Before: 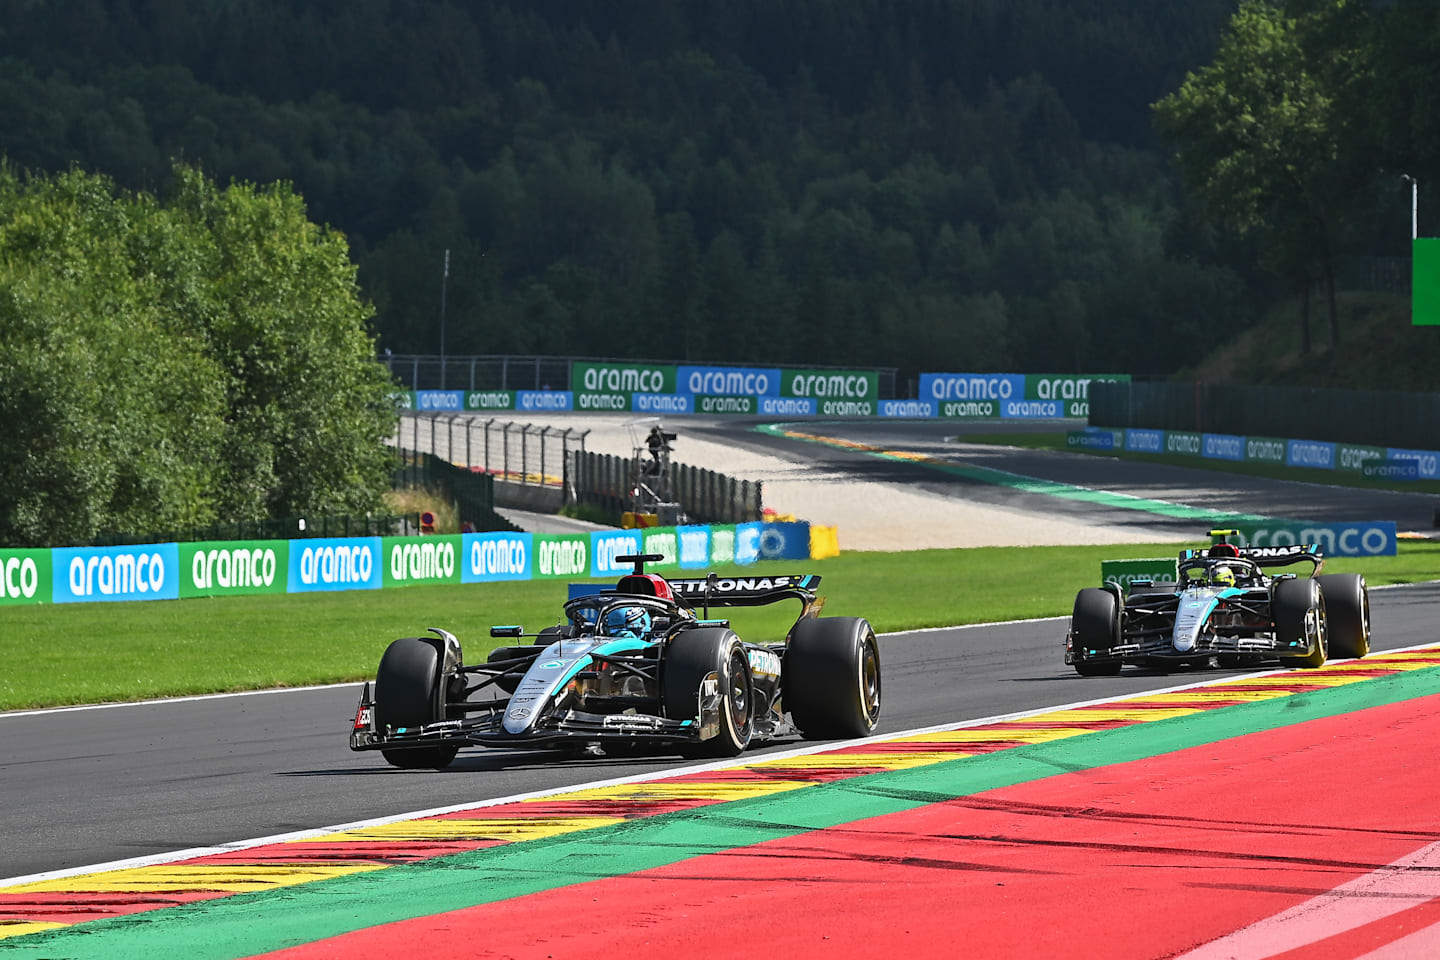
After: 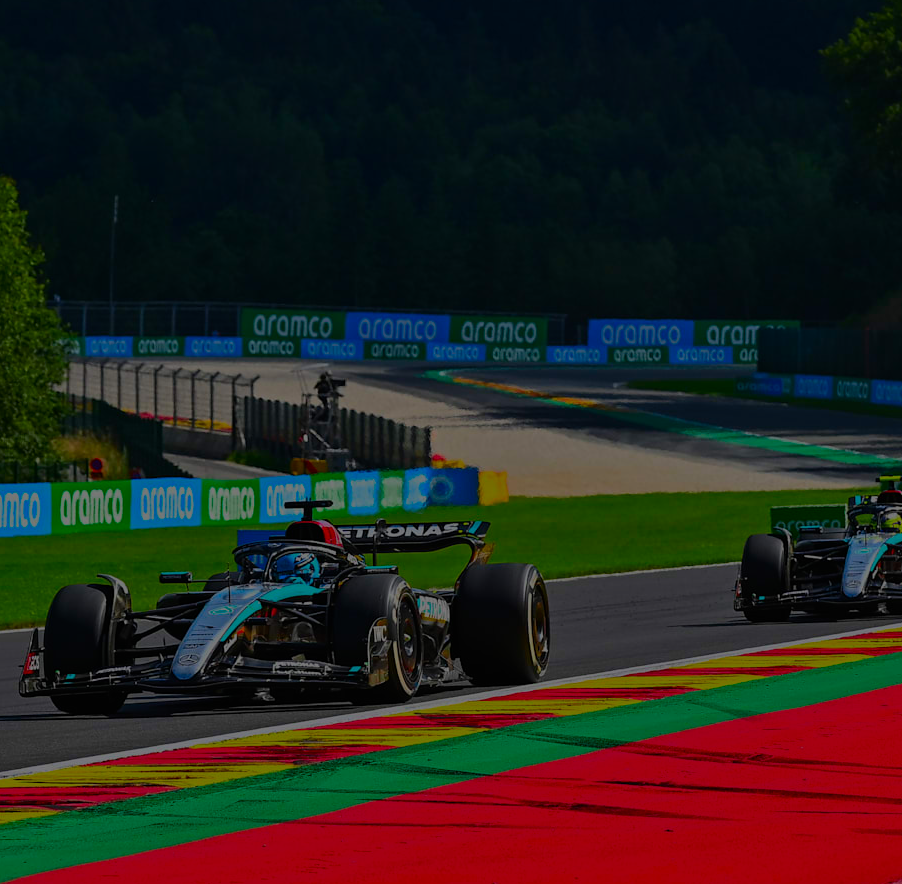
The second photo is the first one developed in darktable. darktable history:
tone equalizer: on, module defaults
exposure: exposure -2.389 EV, compensate highlight preservation false
crop and rotate: left 23.046%, top 5.627%, right 14.268%, bottom 2.257%
color correction: highlights b* 0.055, saturation 2.13
